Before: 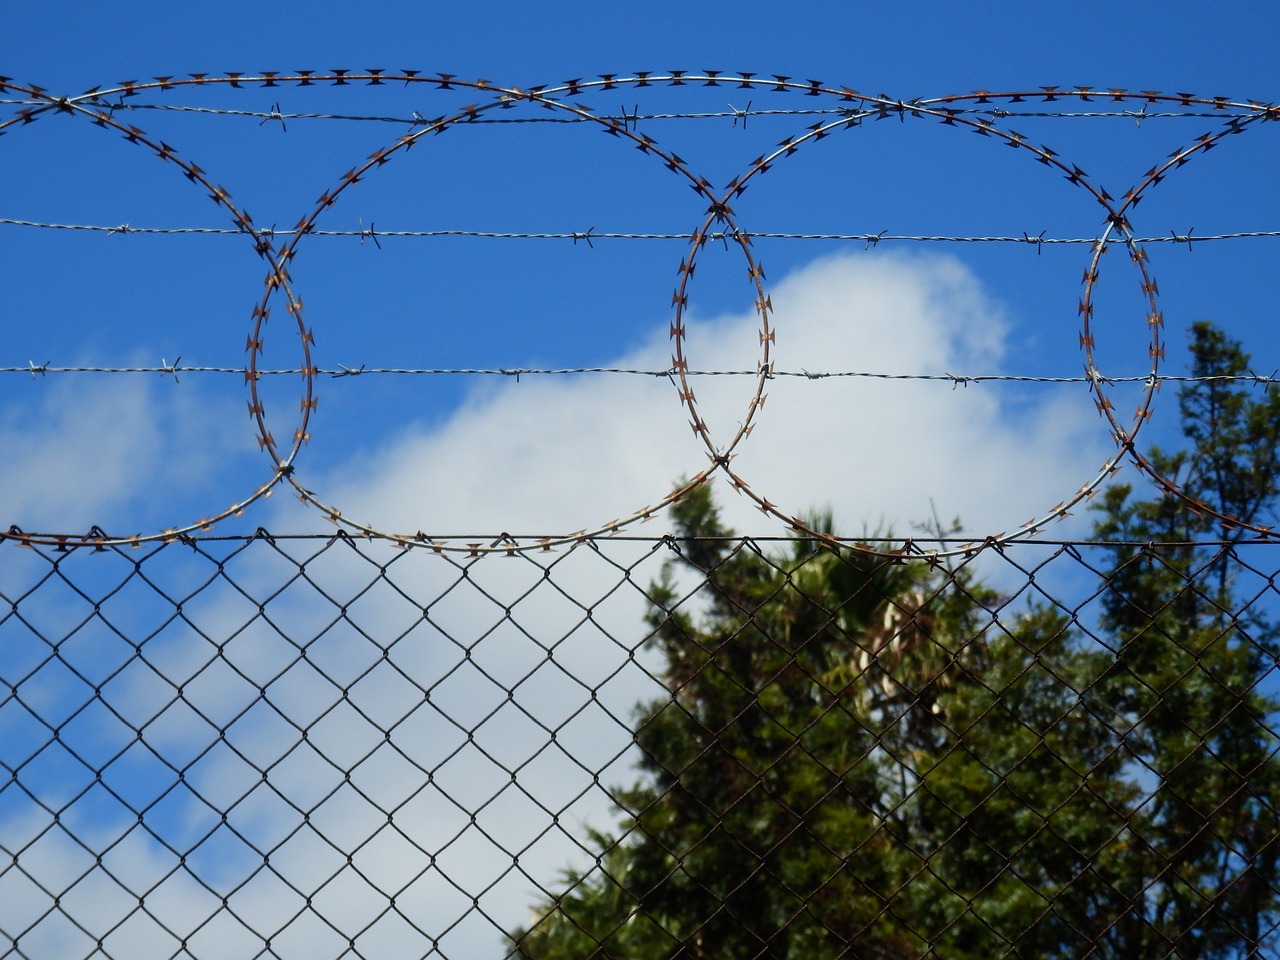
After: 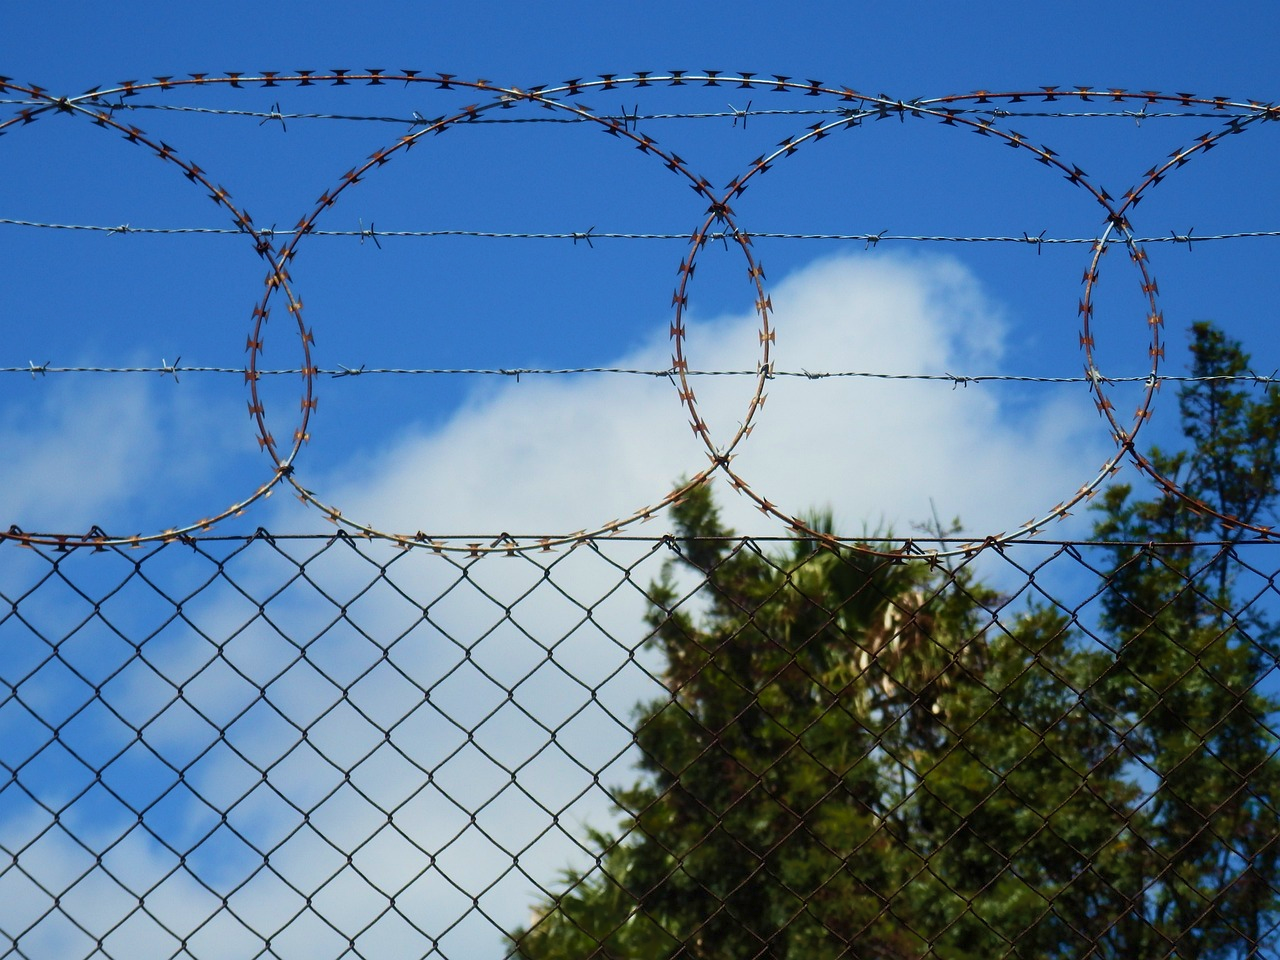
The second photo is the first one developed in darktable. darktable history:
shadows and highlights: shadows 62.53, white point adjustment 0.369, highlights -34.39, compress 83.96%
exposure: compensate highlight preservation false
velvia: strength 36.14%
